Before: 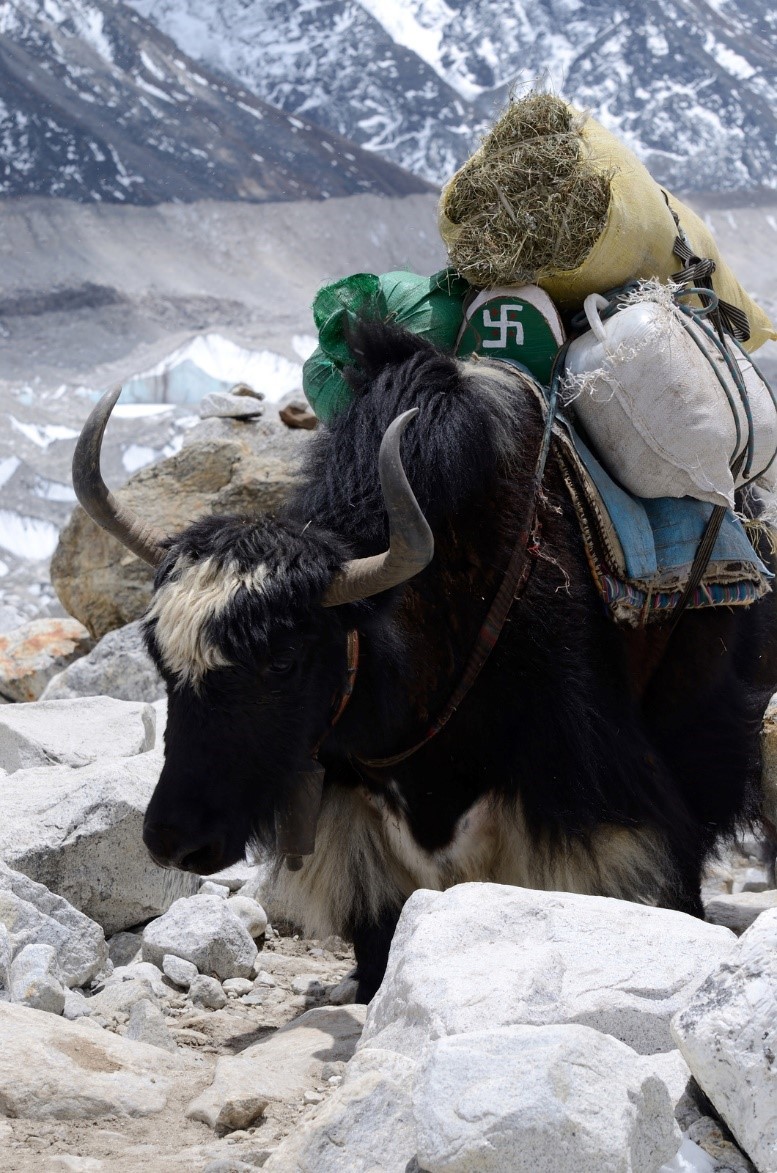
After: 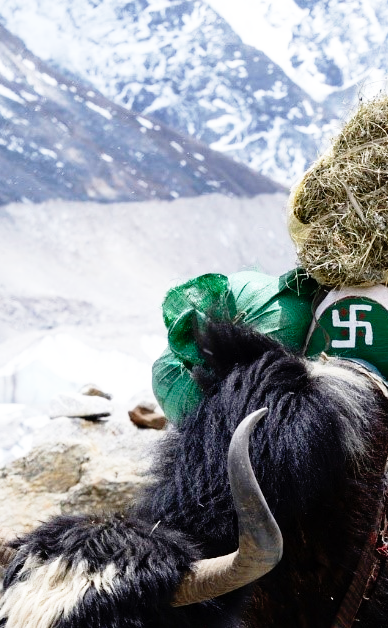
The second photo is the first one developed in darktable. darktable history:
crop: left 19.556%, right 30.401%, bottom 46.458%
base curve: curves: ch0 [(0, 0) (0.012, 0.01) (0.073, 0.168) (0.31, 0.711) (0.645, 0.957) (1, 1)], preserve colors none
